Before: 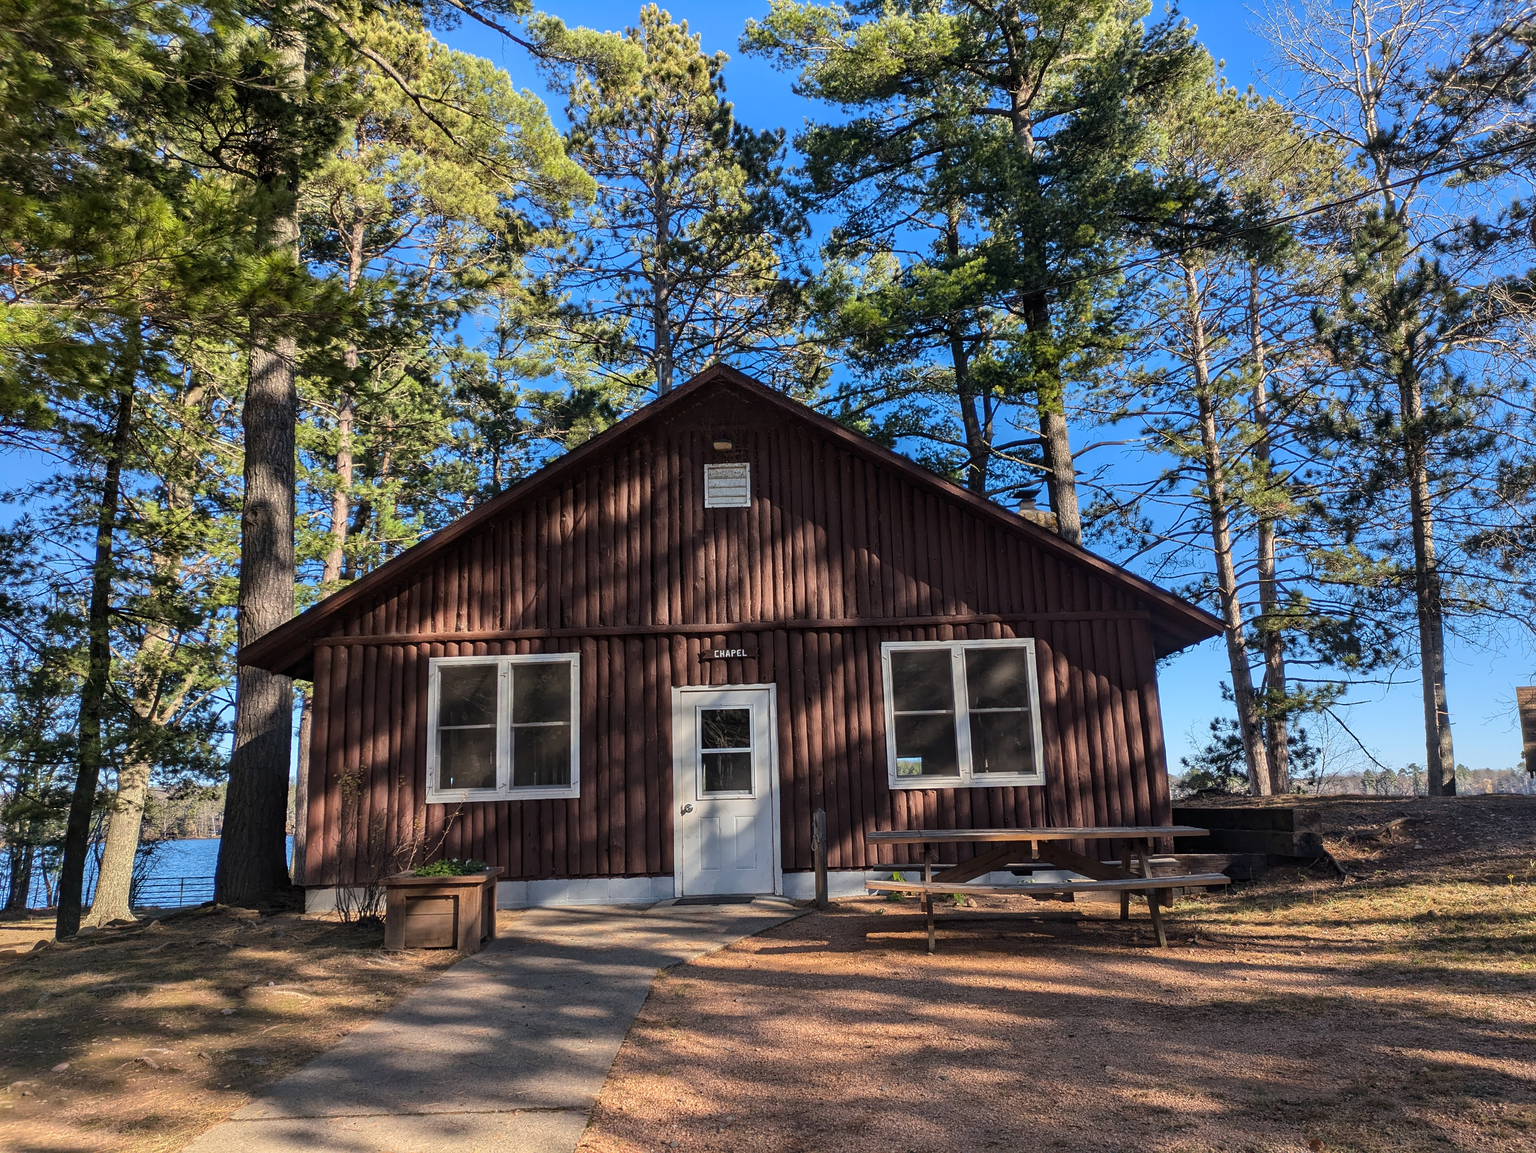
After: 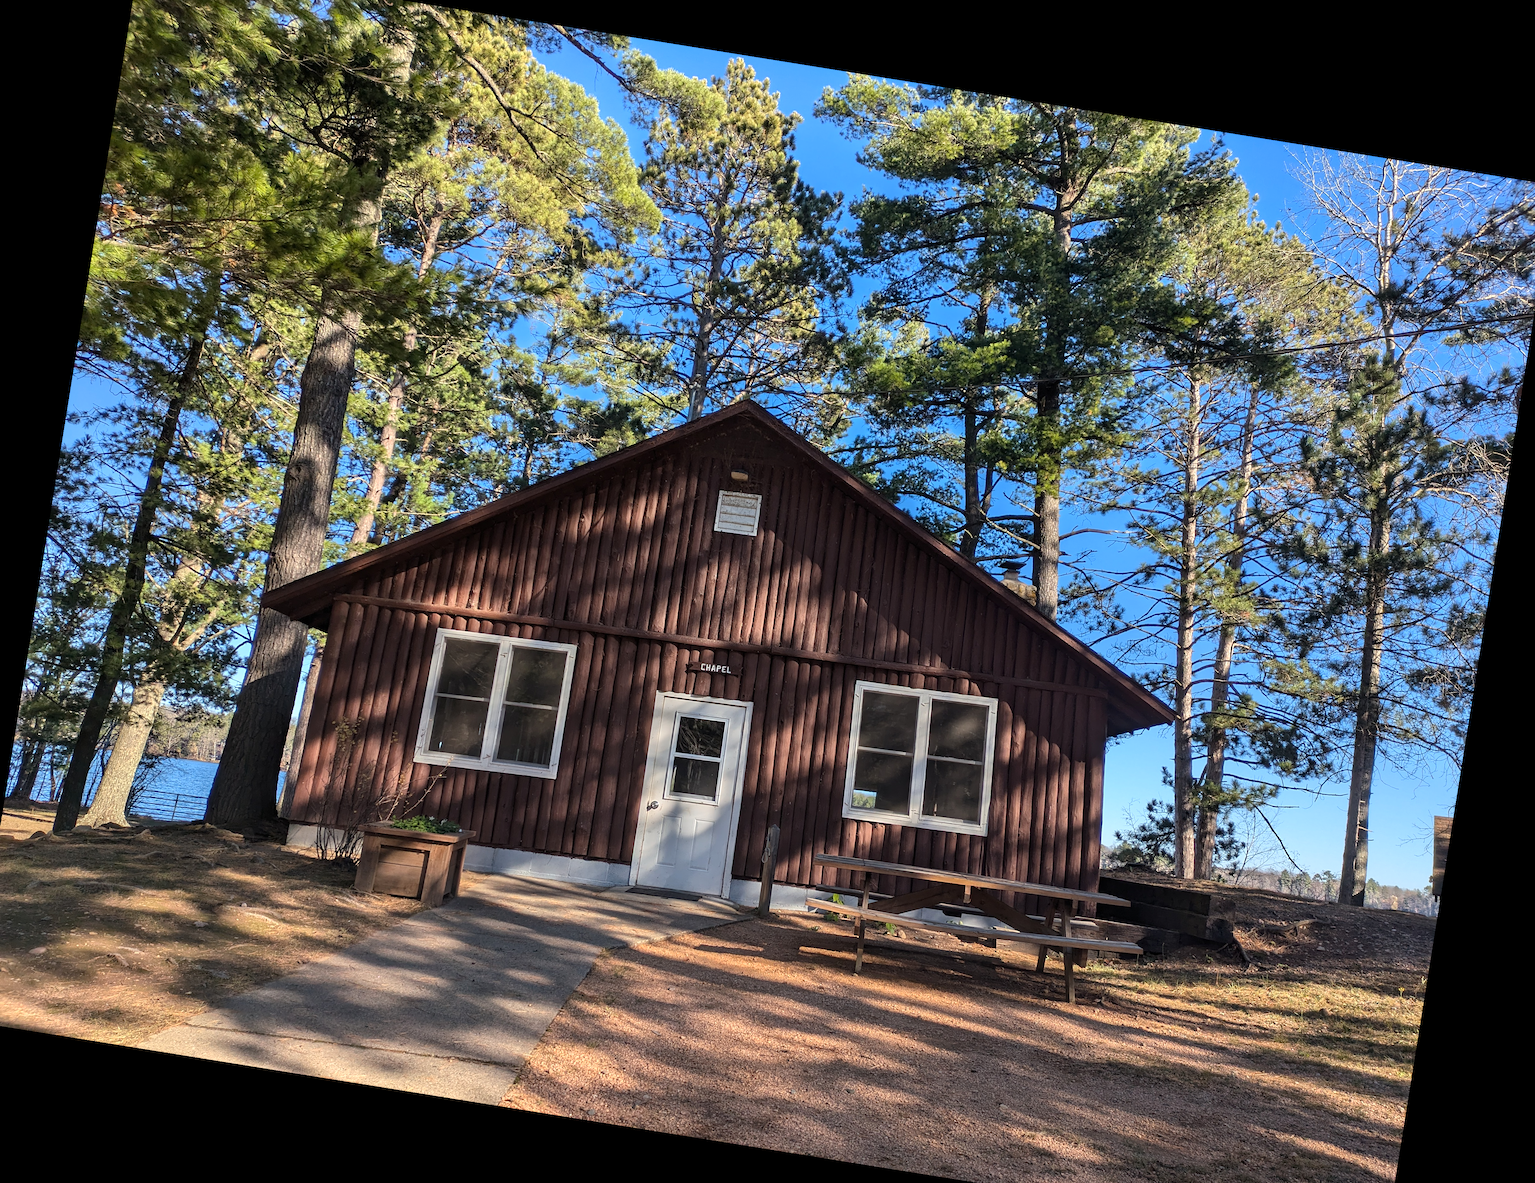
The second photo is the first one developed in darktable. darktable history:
crop: left 1.964%, top 3.251%, right 1.122%, bottom 4.933%
rotate and perspective: rotation 9.12°, automatic cropping off
exposure: exposure 0.2 EV, compensate highlight preservation false
